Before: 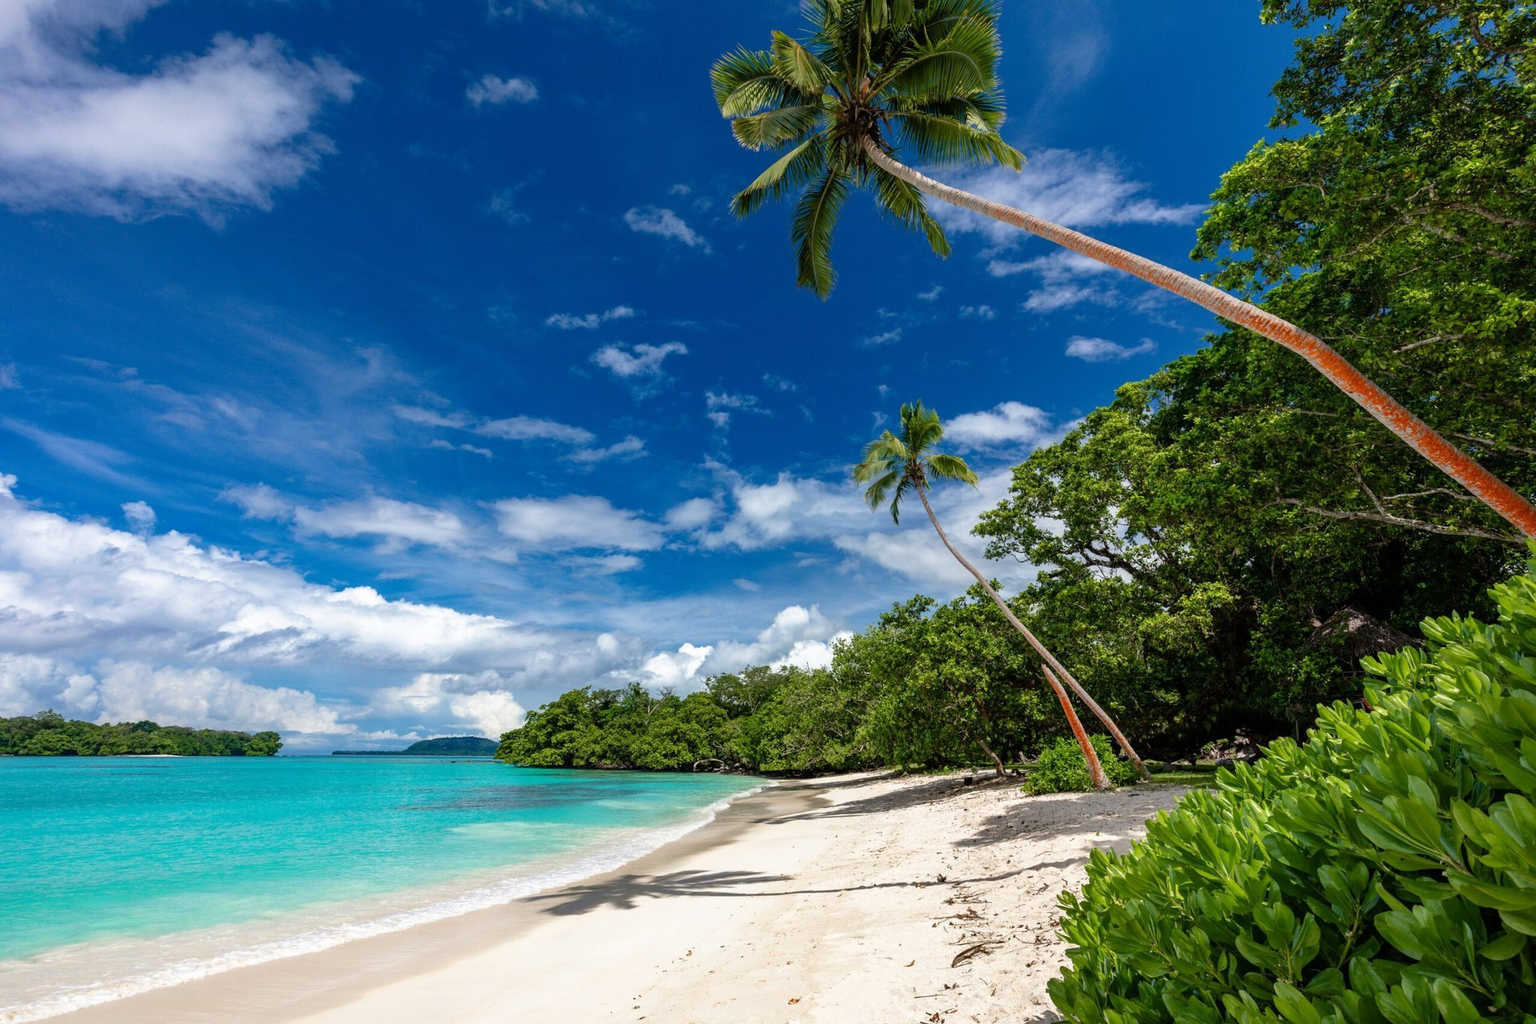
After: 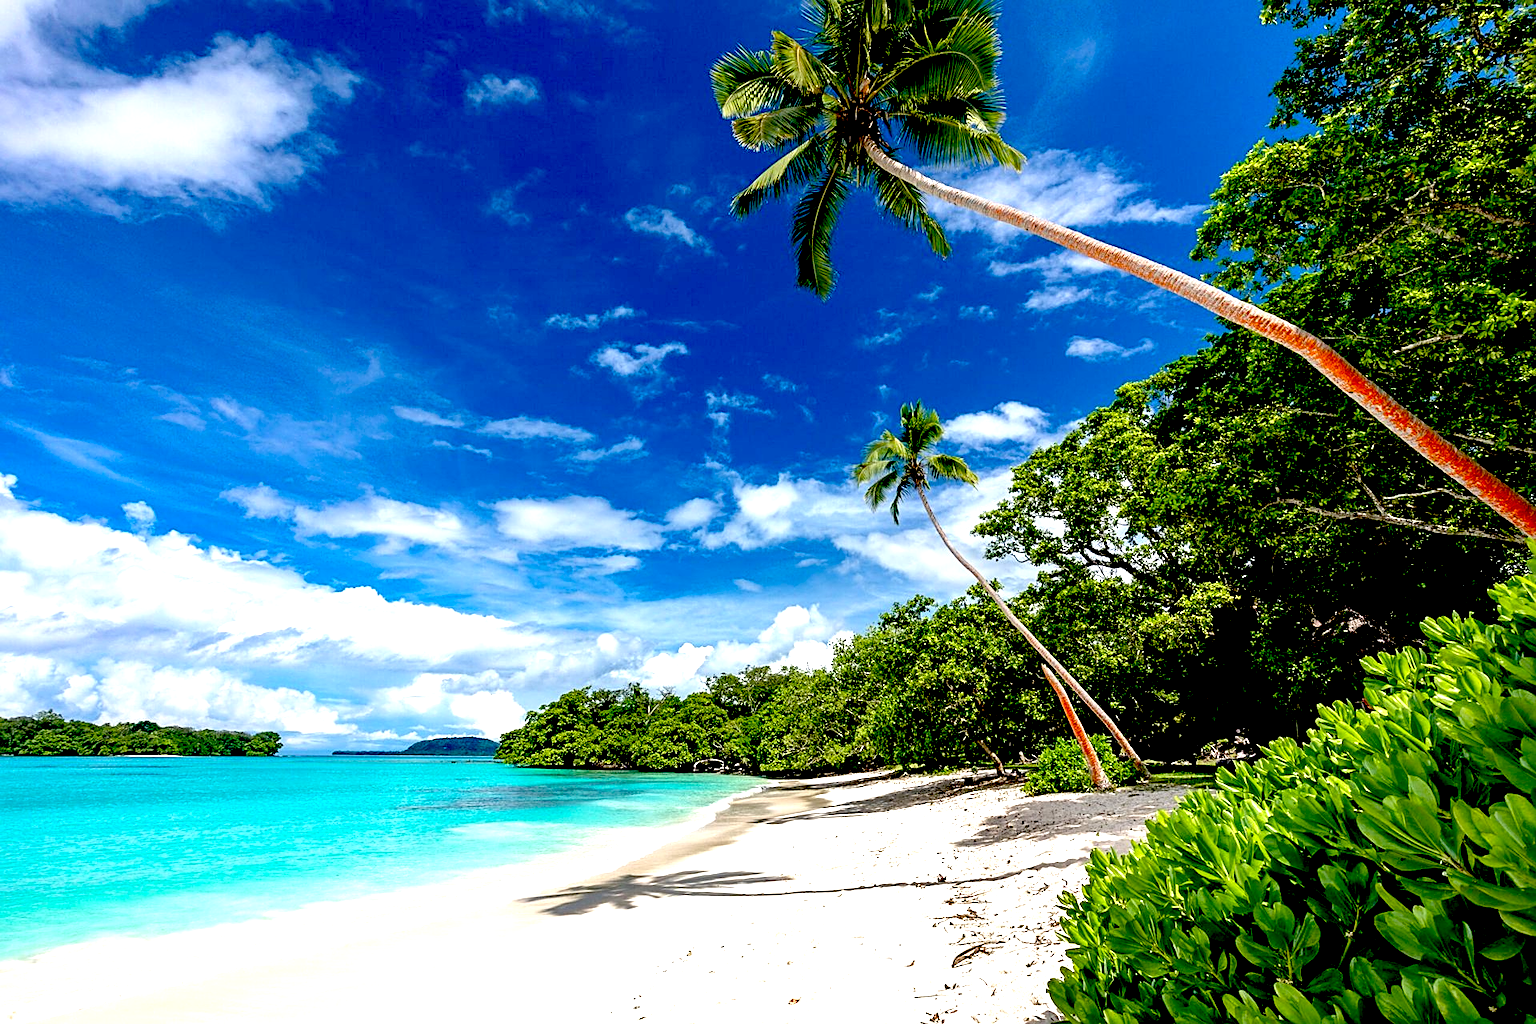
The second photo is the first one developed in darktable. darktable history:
exposure: black level correction 0.035, exposure 0.903 EV, compensate highlight preservation false
sharpen: on, module defaults
